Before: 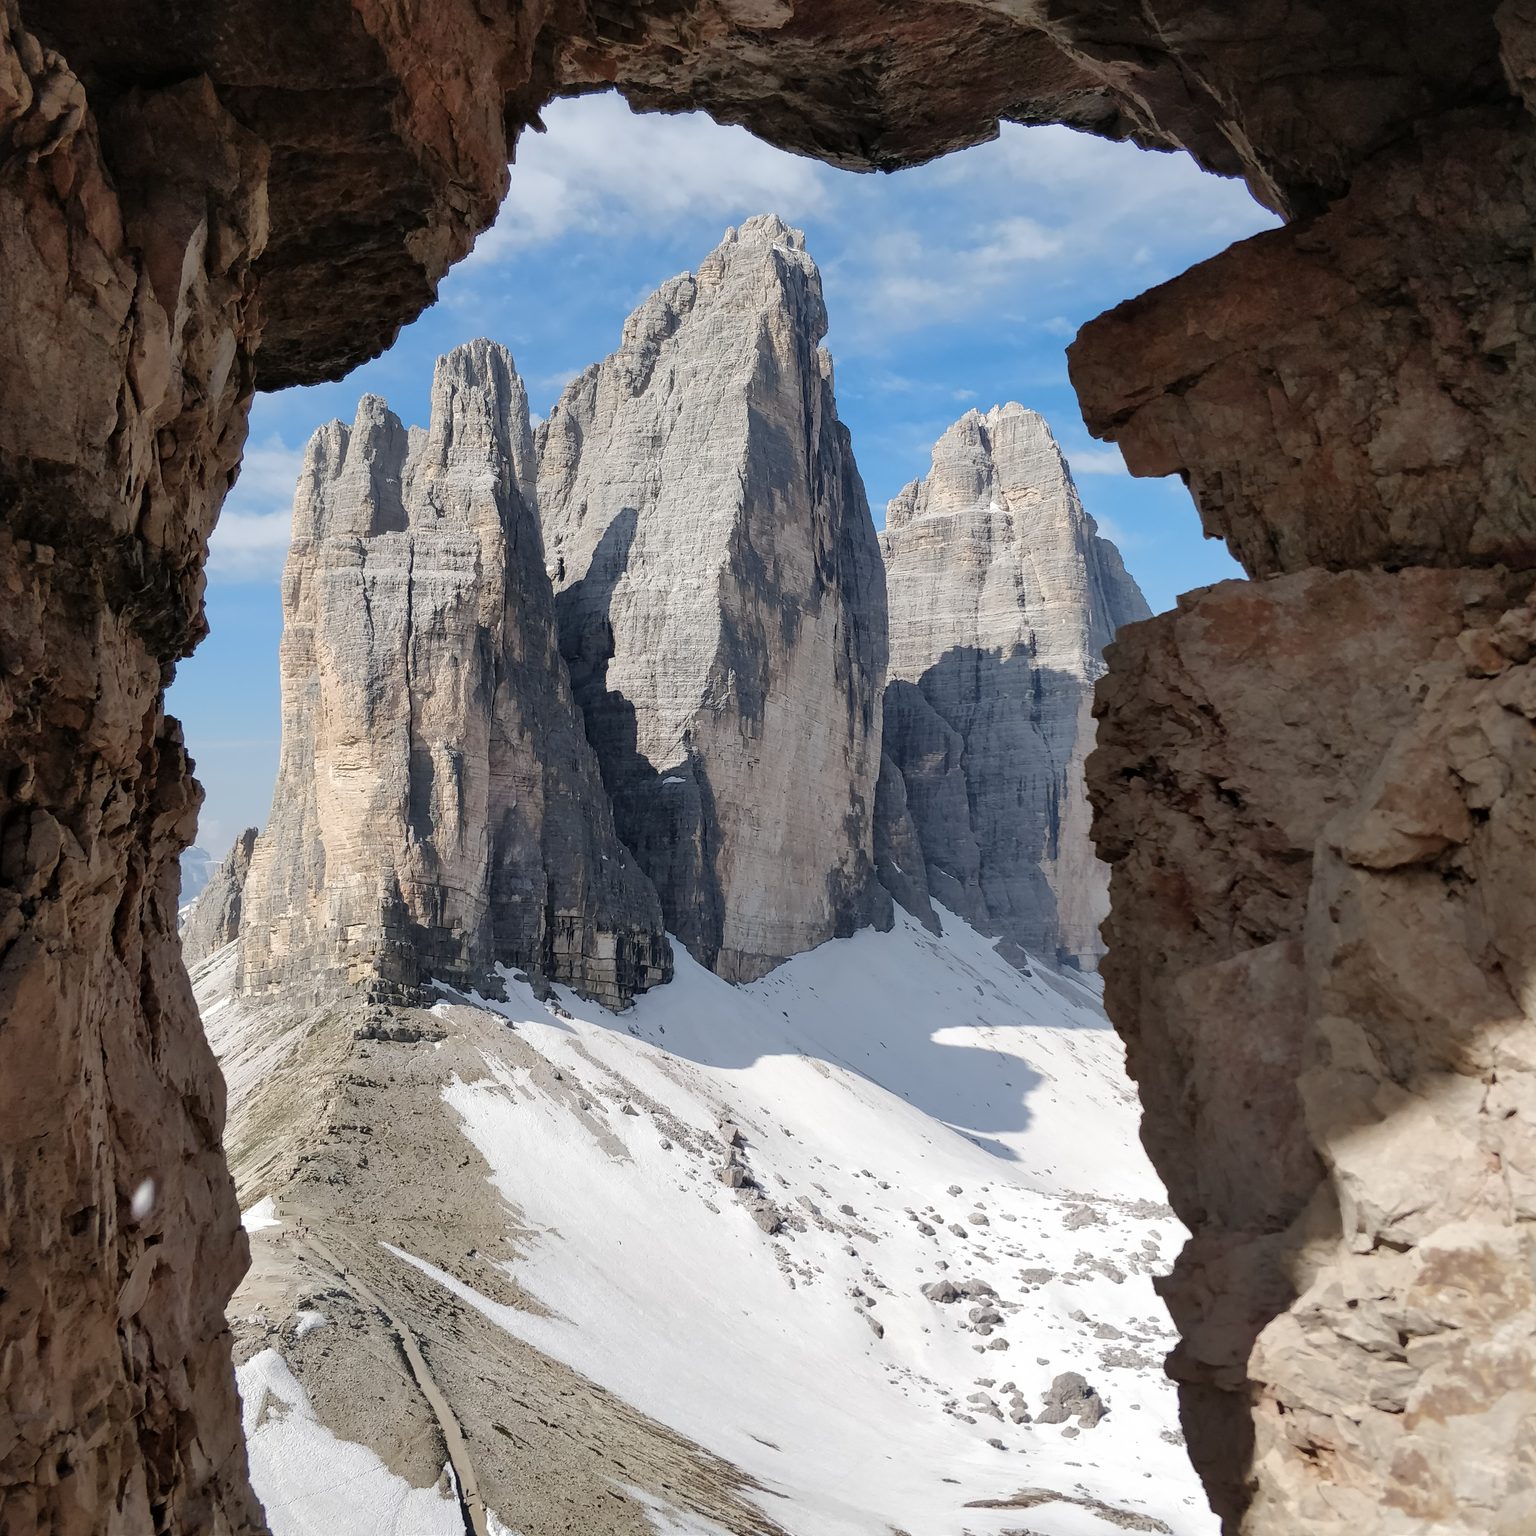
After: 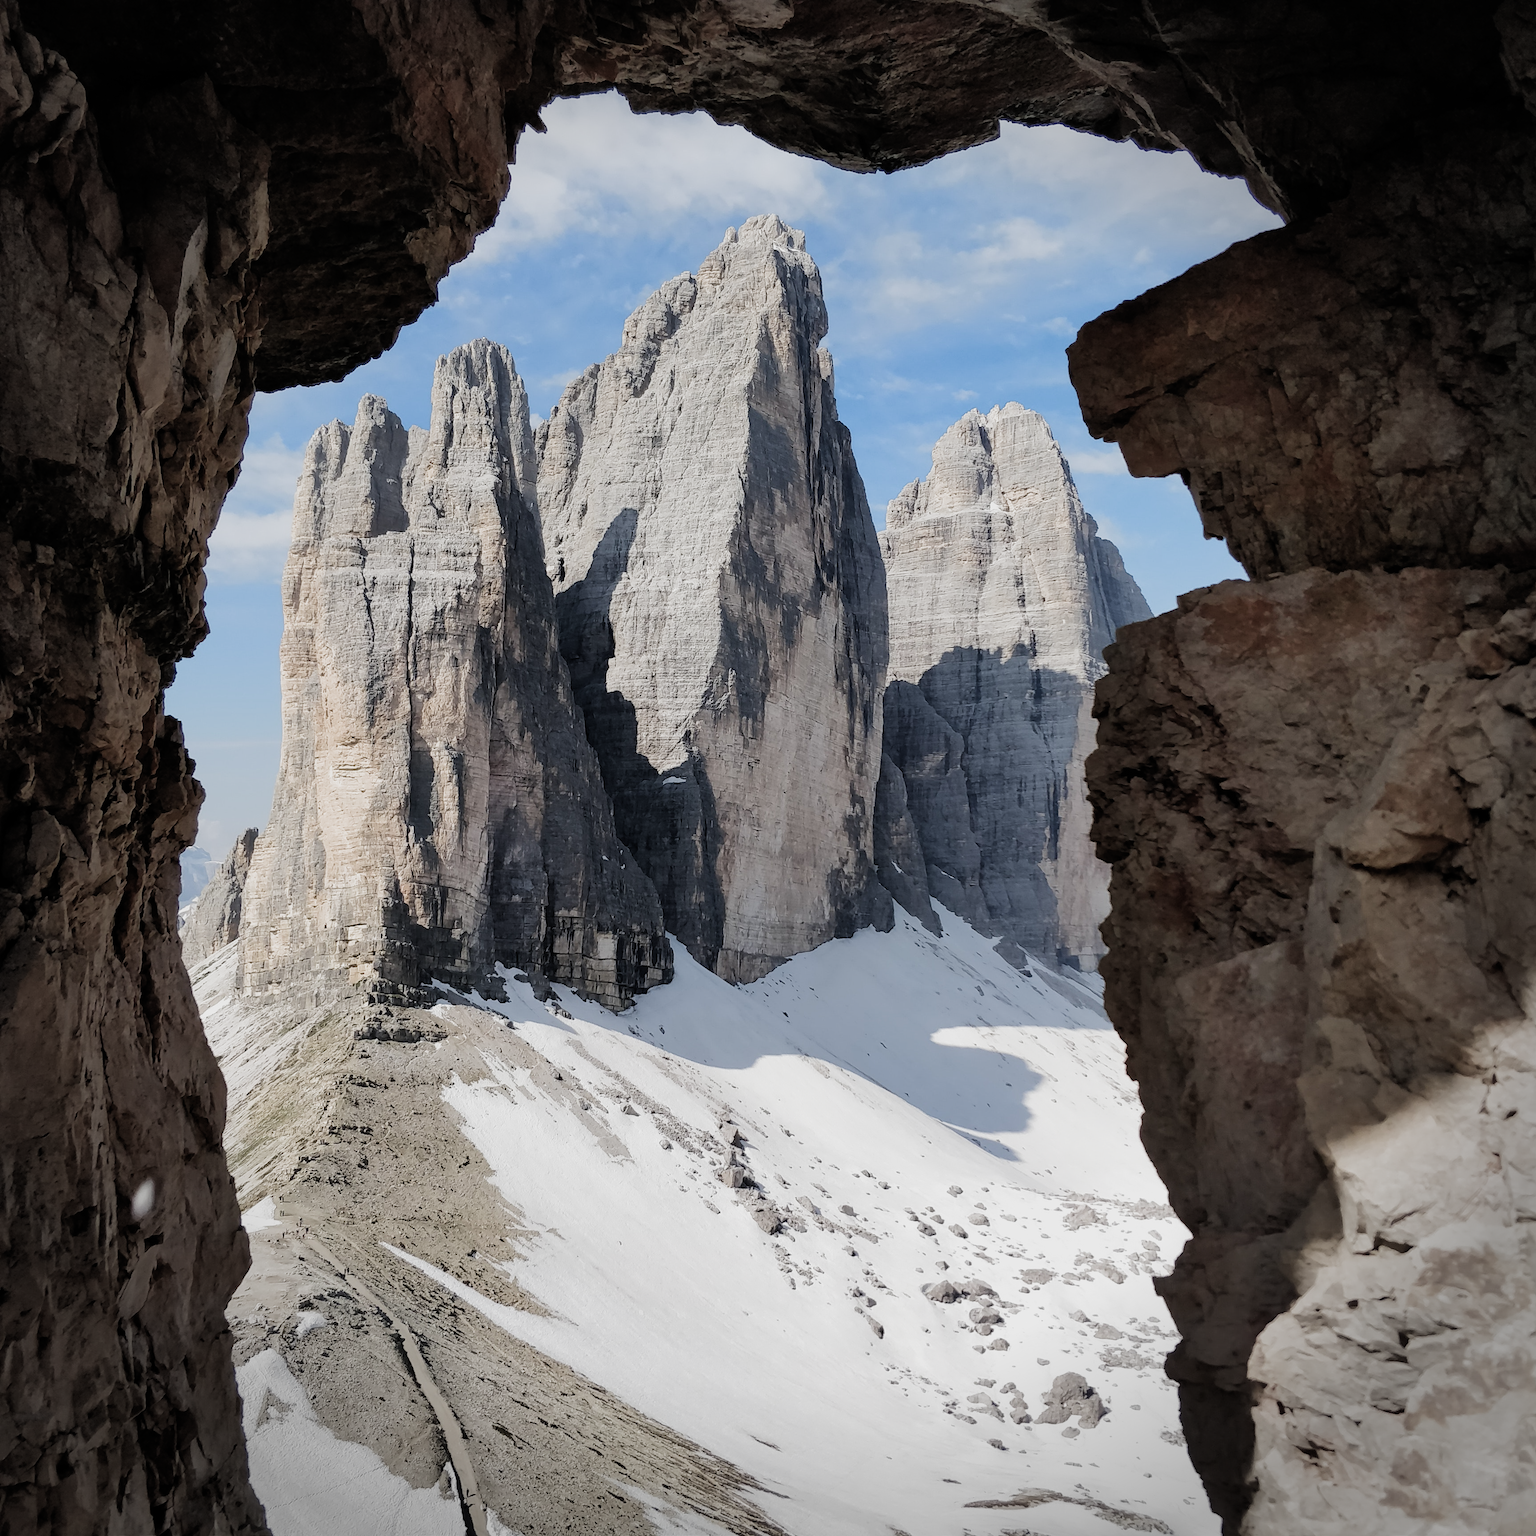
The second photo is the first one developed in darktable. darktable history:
filmic rgb: black relative exposure -8.05 EV, white relative exposure 3 EV, hardness 5.39, contrast 1.243, preserve chrominance RGB euclidean norm, color science v5 (2021), contrast in shadows safe, contrast in highlights safe
vignetting: fall-off radius 32.28%
